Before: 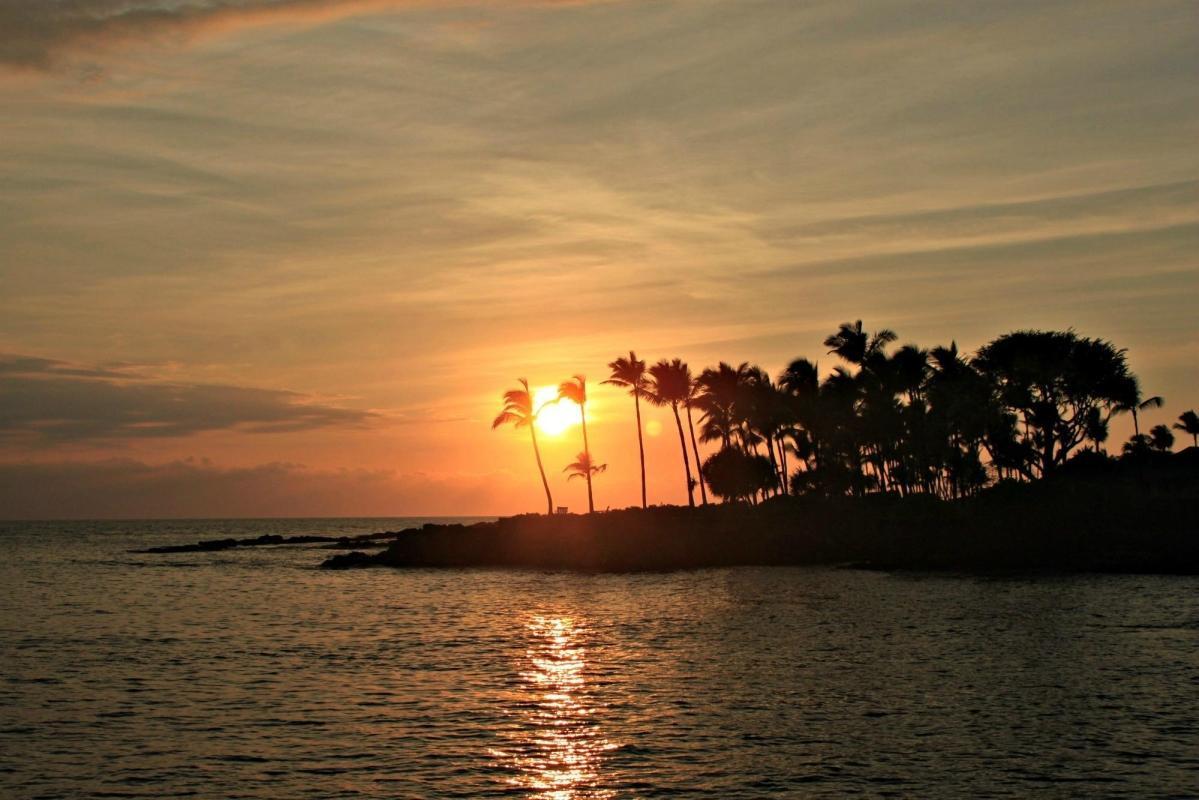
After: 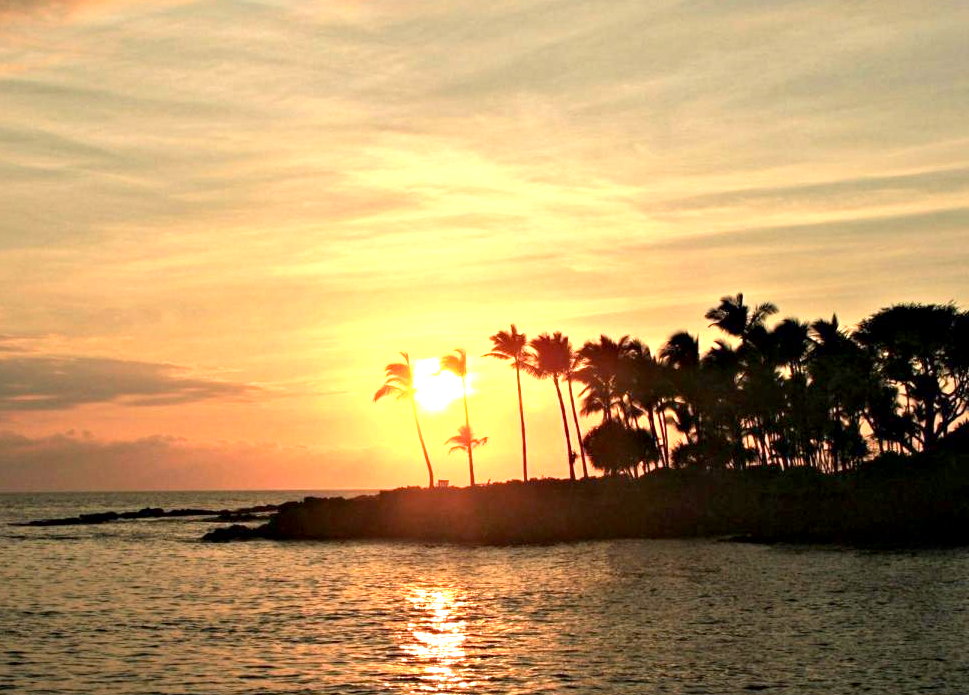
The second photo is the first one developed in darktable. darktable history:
local contrast: mode bilateral grid, contrast 10, coarseness 25, detail 115%, midtone range 0.2
exposure: black level correction 0.001, exposure 1.3 EV, compensate highlight preservation false
crop: left 9.929%, top 3.475%, right 9.188%, bottom 9.529%
